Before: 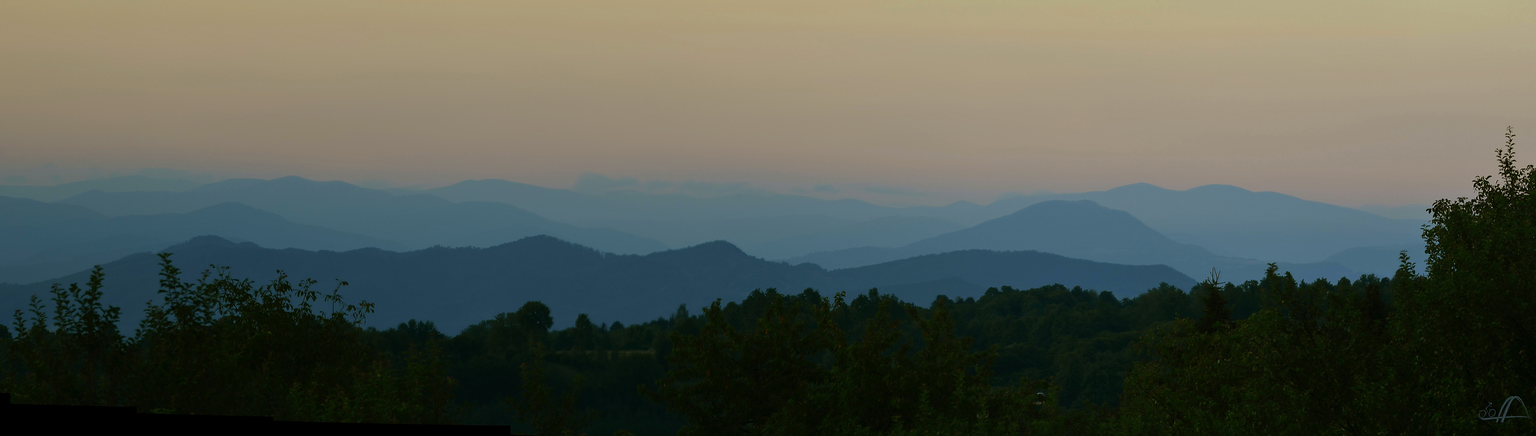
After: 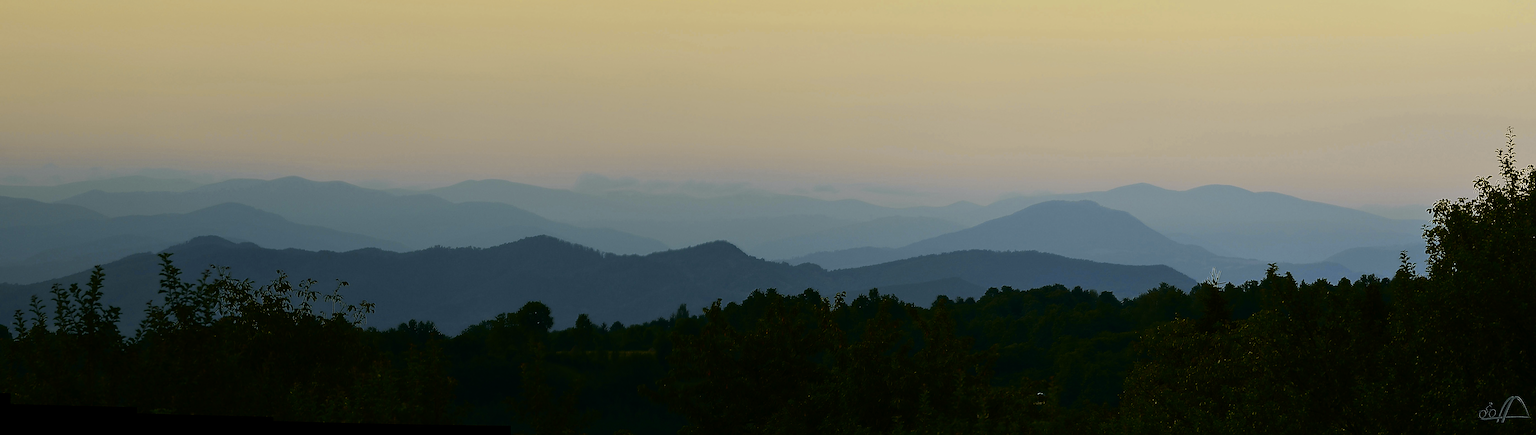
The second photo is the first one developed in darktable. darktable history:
sharpen: radius 1.385, amount 1.265, threshold 0.695
tone curve: curves: ch0 [(0, 0) (0.136, 0.084) (0.346, 0.366) (0.489, 0.559) (0.66, 0.748) (0.849, 0.902) (1, 0.974)]; ch1 [(0, 0) (0.353, 0.344) (0.45, 0.46) (0.498, 0.498) (0.521, 0.512) (0.563, 0.559) (0.592, 0.605) (0.641, 0.673) (1, 1)]; ch2 [(0, 0) (0.333, 0.346) (0.375, 0.375) (0.424, 0.43) (0.476, 0.492) (0.502, 0.502) (0.524, 0.531) (0.579, 0.61) (0.612, 0.644) (0.641, 0.722) (1, 1)], color space Lab, independent channels, preserve colors none
